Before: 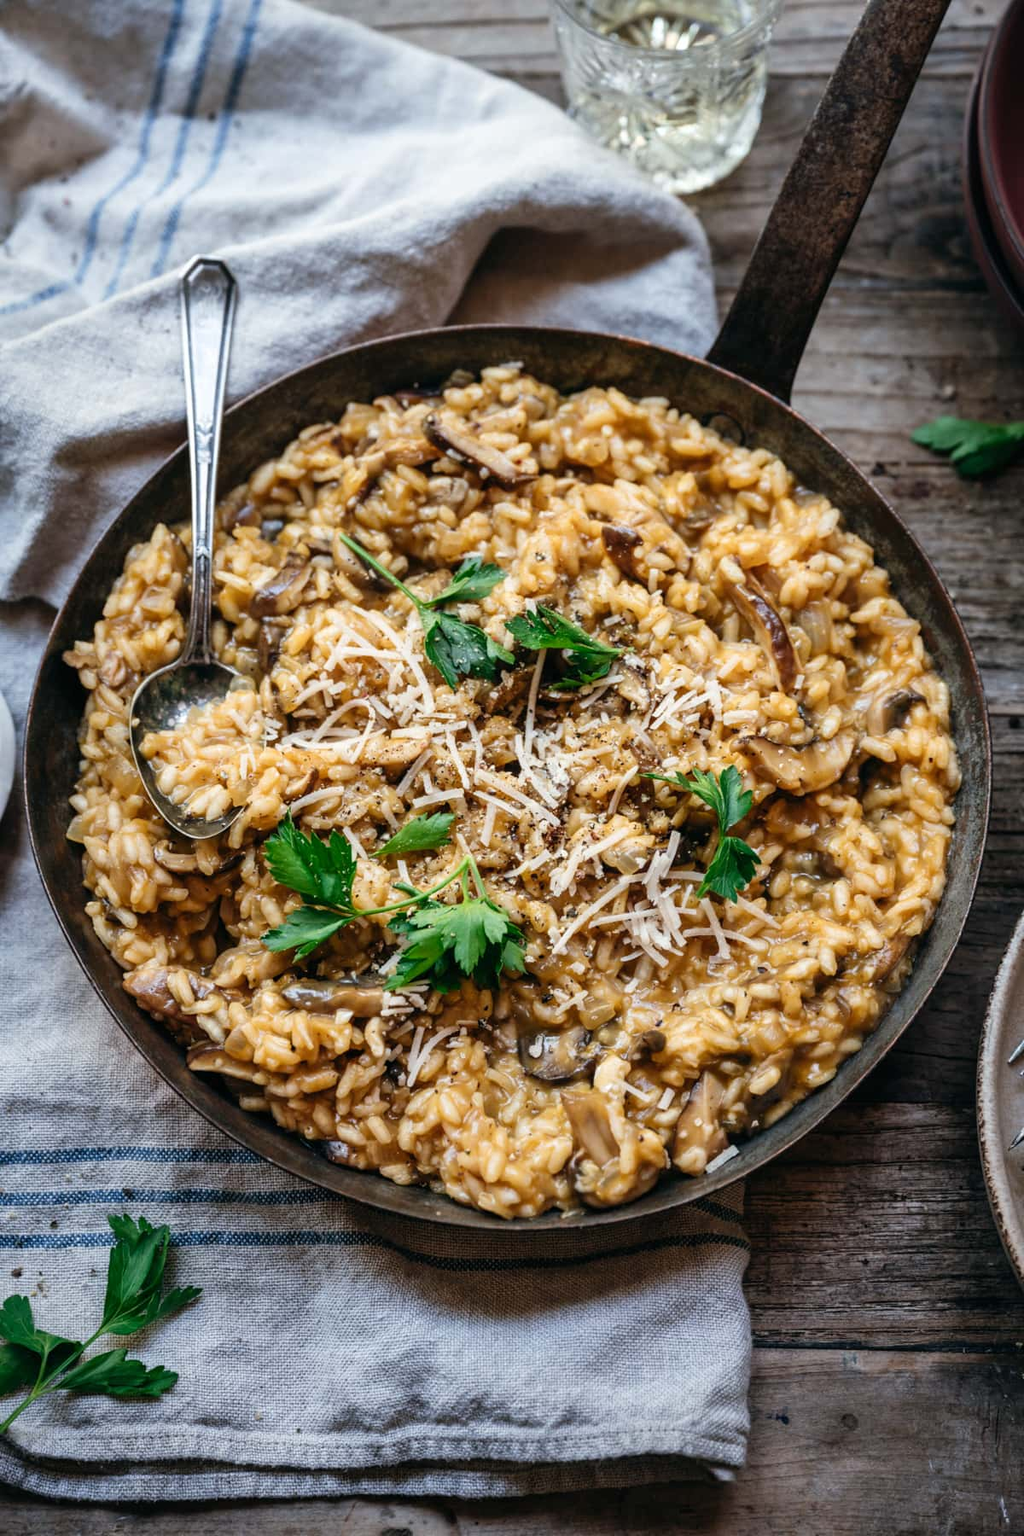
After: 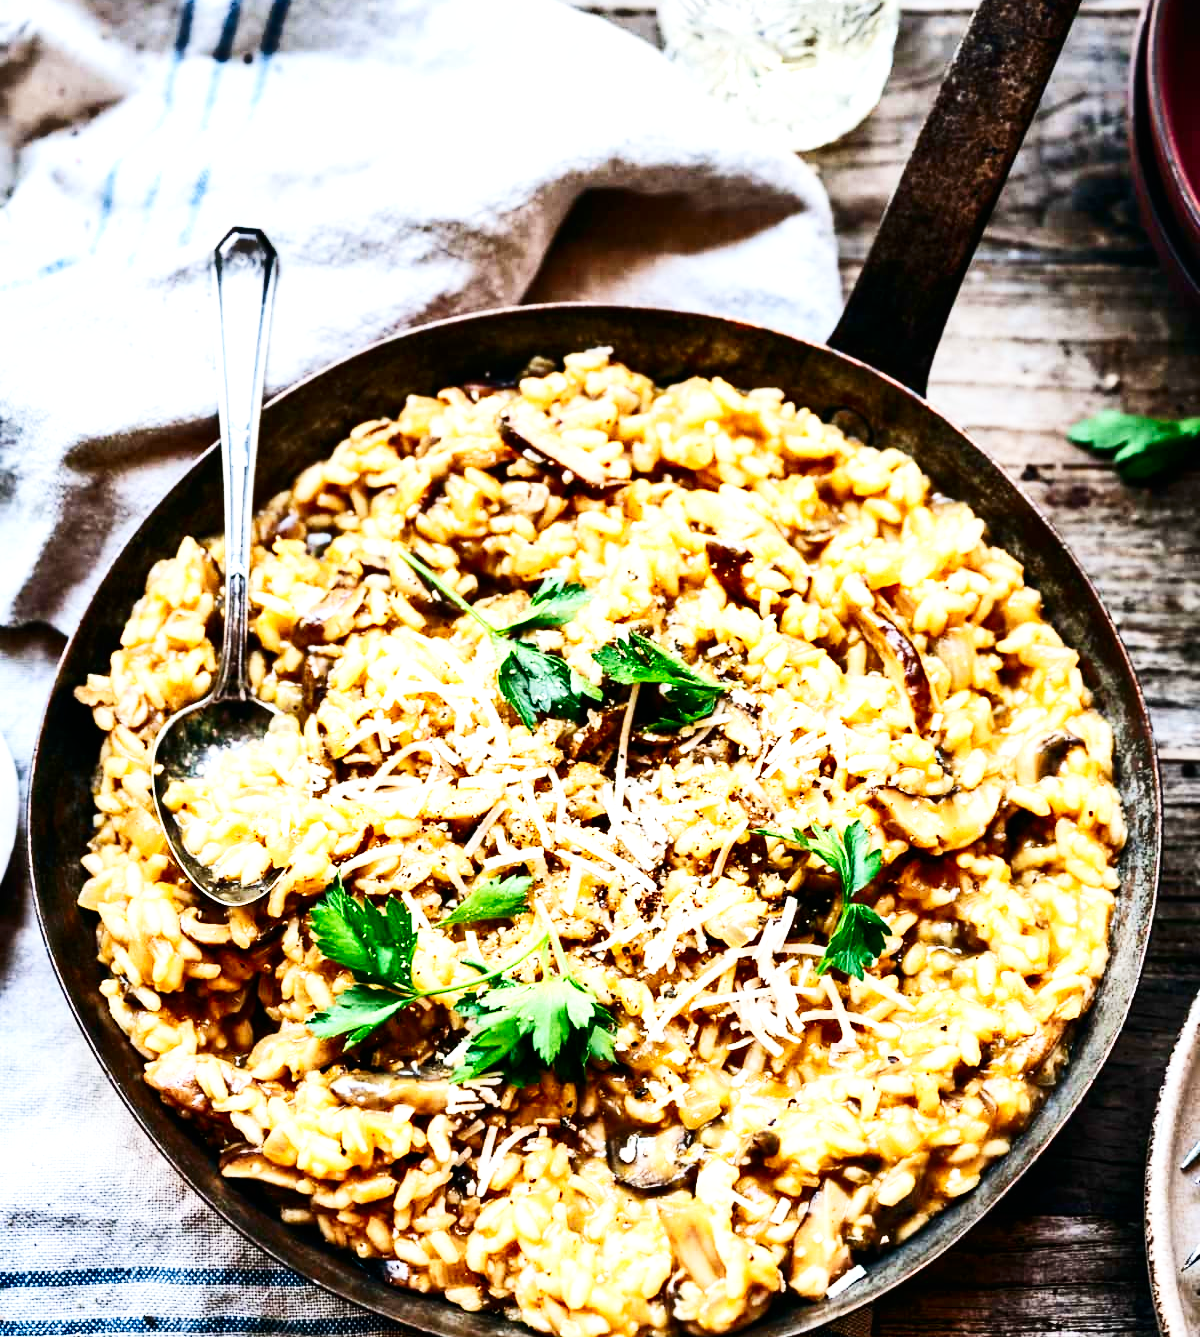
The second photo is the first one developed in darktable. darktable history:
contrast brightness saturation: contrast 0.28
exposure: exposure 0.202 EV, compensate highlight preservation false
base curve: curves: ch0 [(0, 0) (0.007, 0.004) (0.027, 0.03) (0.046, 0.07) (0.207, 0.54) (0.442, 0.872) (0.673, 0.972) (1, 1)], preserve colors none
shadows and highlights: white point adjustment 1.08, soften with gaussian
crop: top 4.31%, bottom 21.388%
